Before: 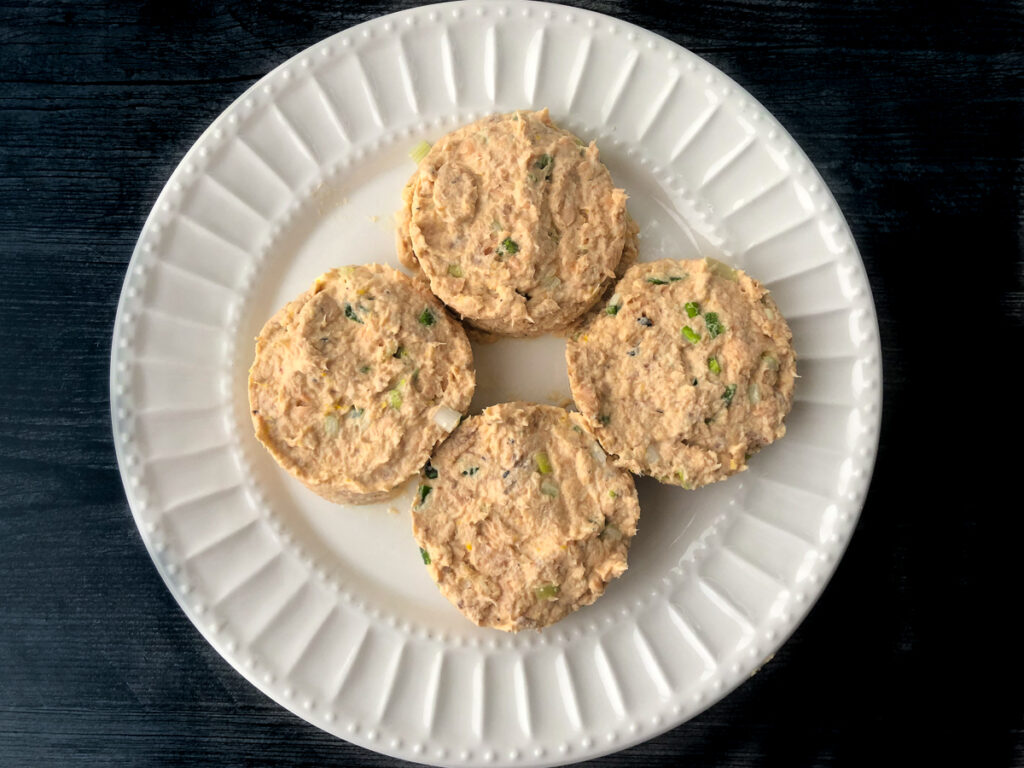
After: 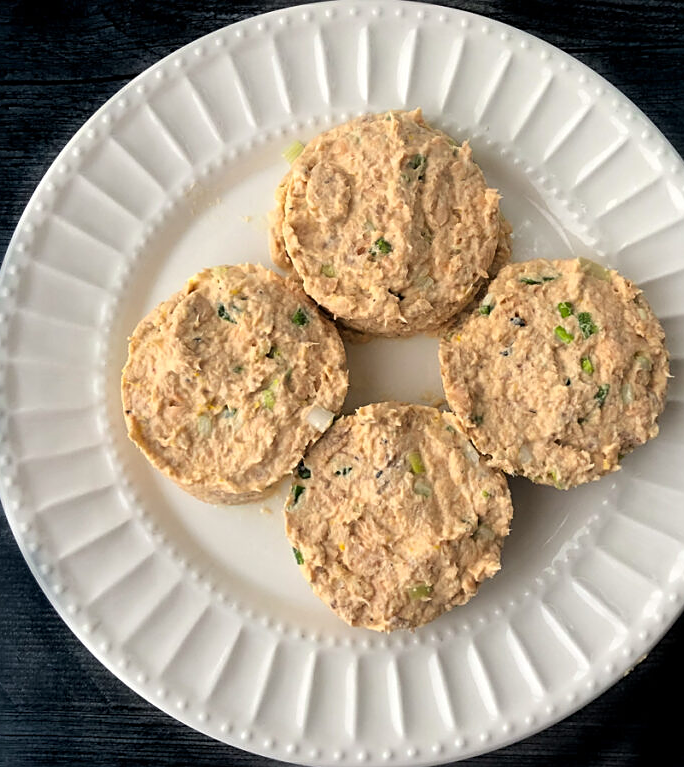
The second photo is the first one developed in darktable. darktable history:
crop and rotate: left 12.42%, right 20.701%
sharpen: on, module defaults
